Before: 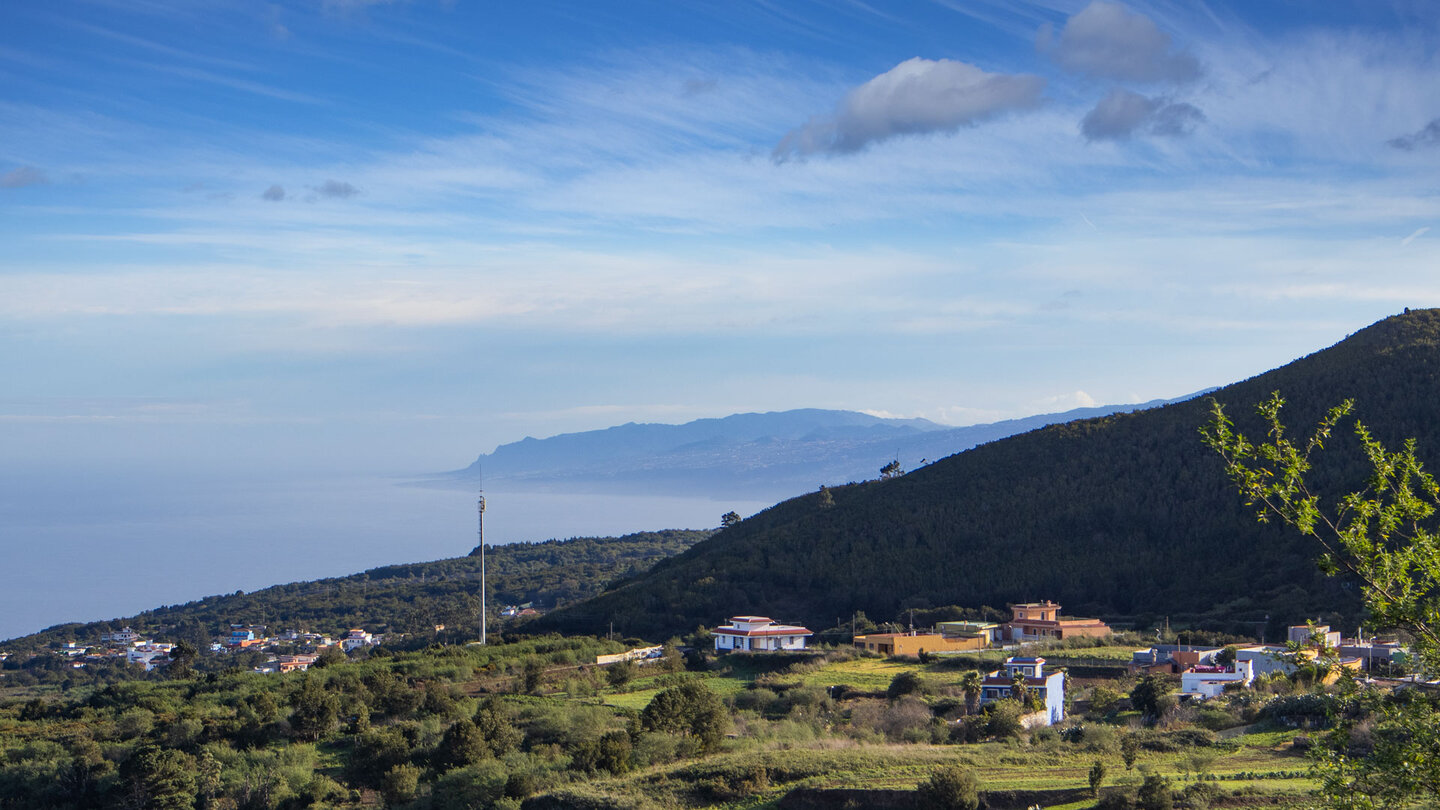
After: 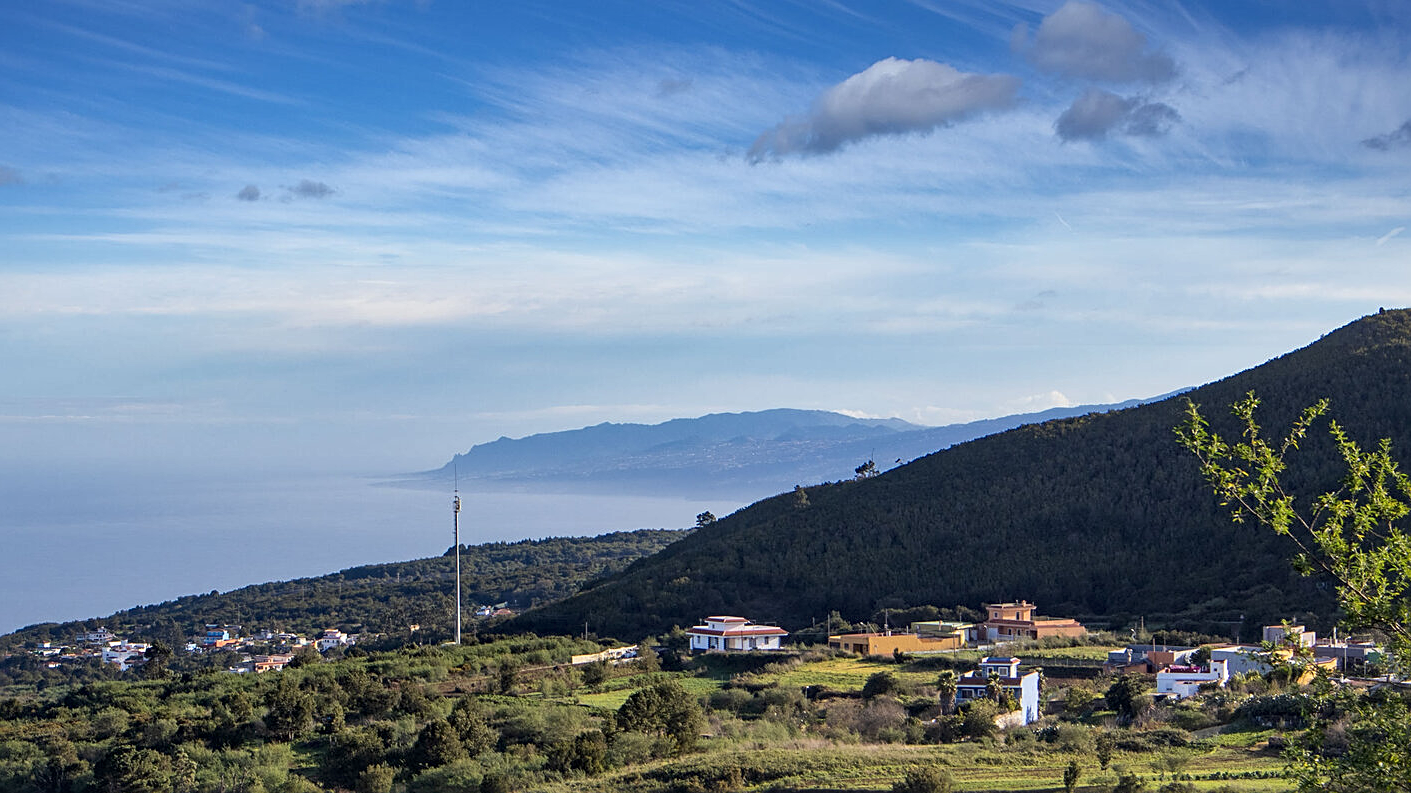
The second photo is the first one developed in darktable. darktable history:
local contrast: mode bilateral grid, contrast 20, coarseness 50, detail 140%, midtone range 0.2
sharpen: on, module defaults
crop: left 1.743%, right 0.268%, bottom 2.011%
